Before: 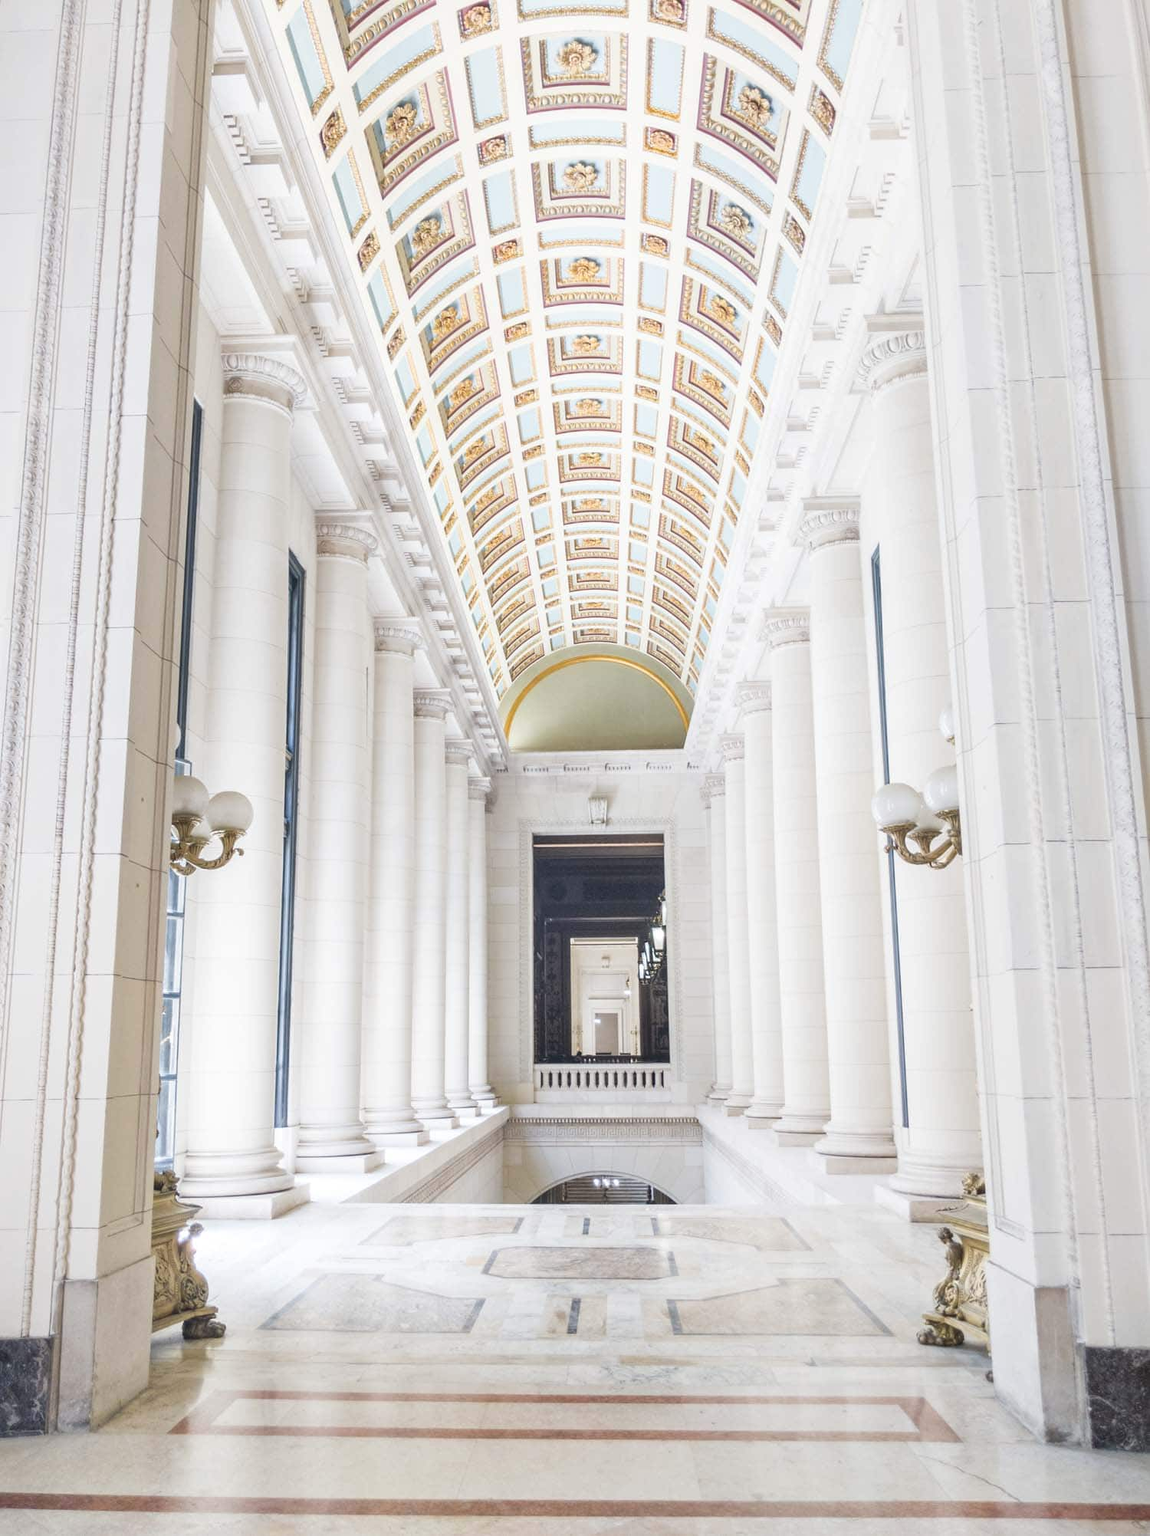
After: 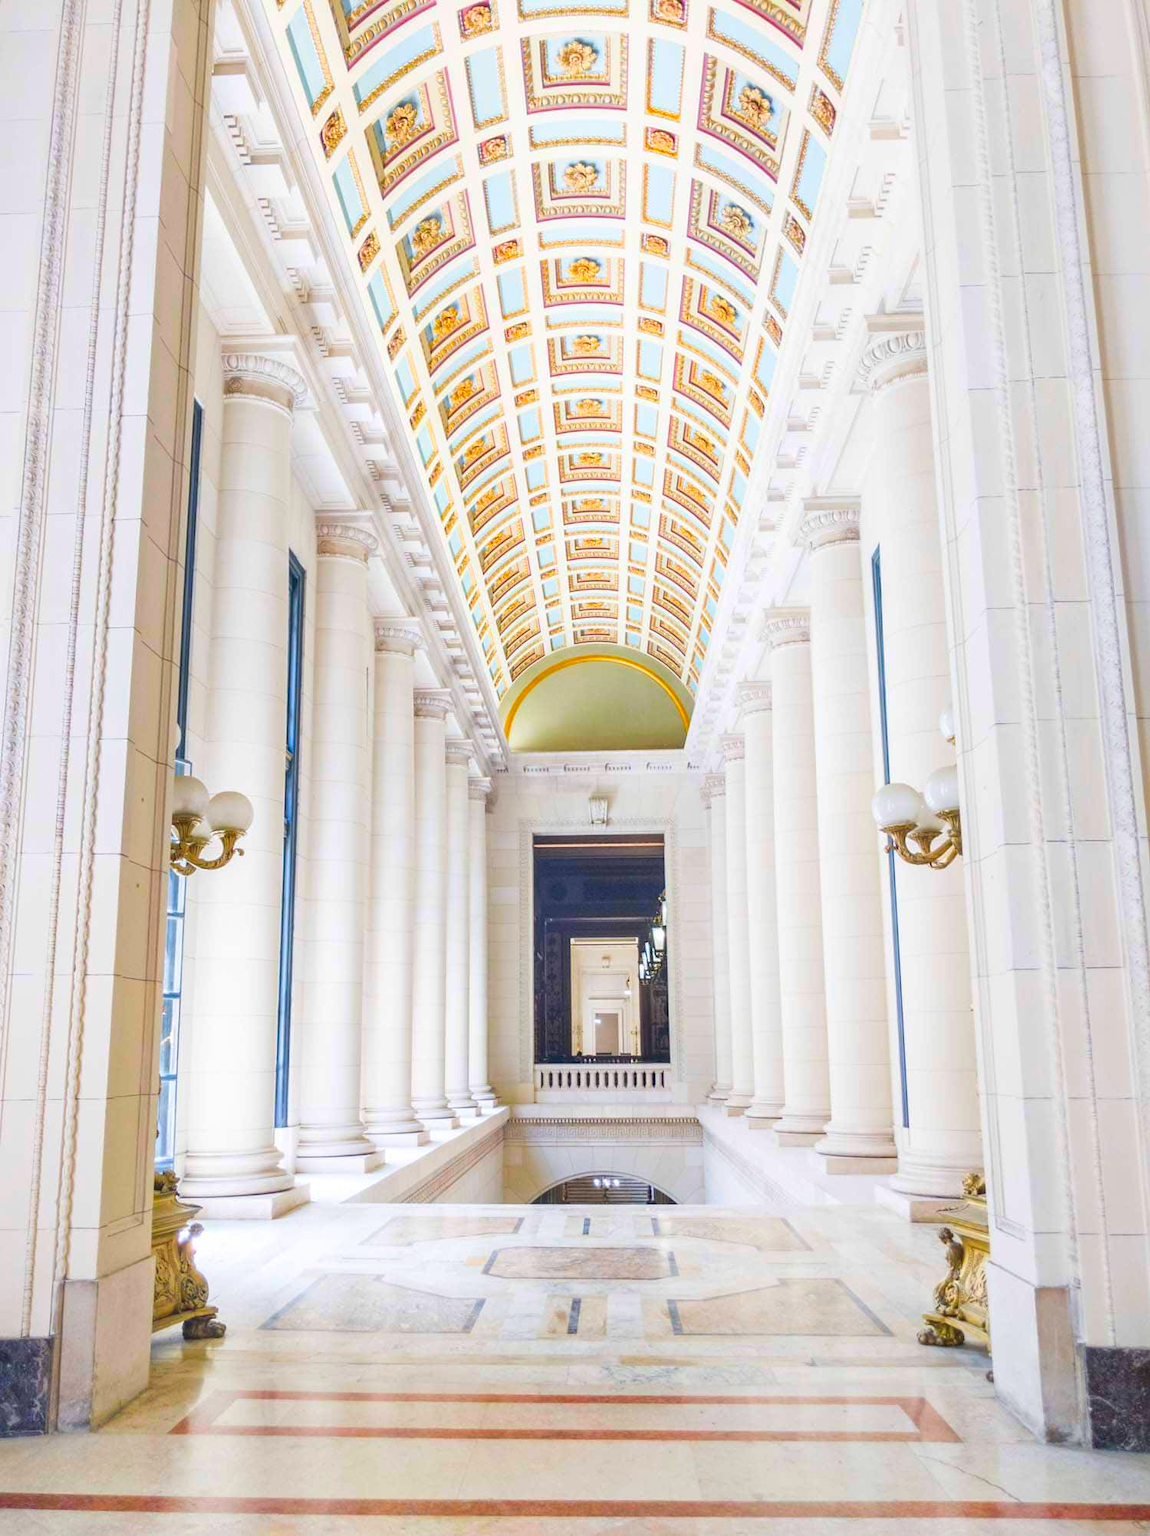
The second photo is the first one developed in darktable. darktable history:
color correction: highlights b* 0.034, saturation 2.14
